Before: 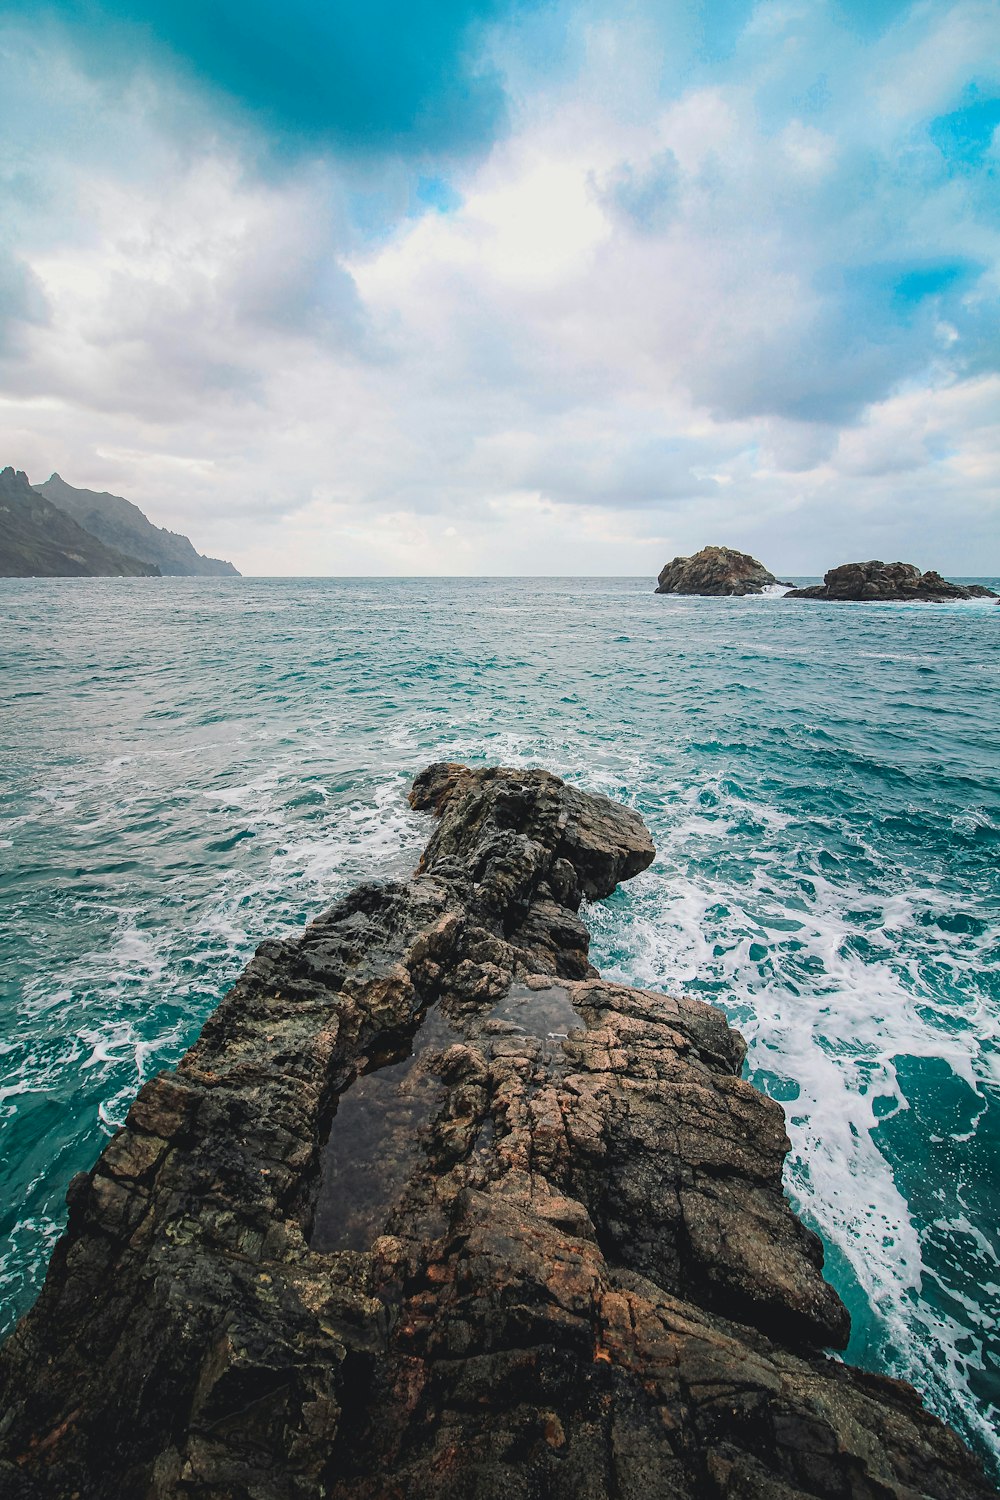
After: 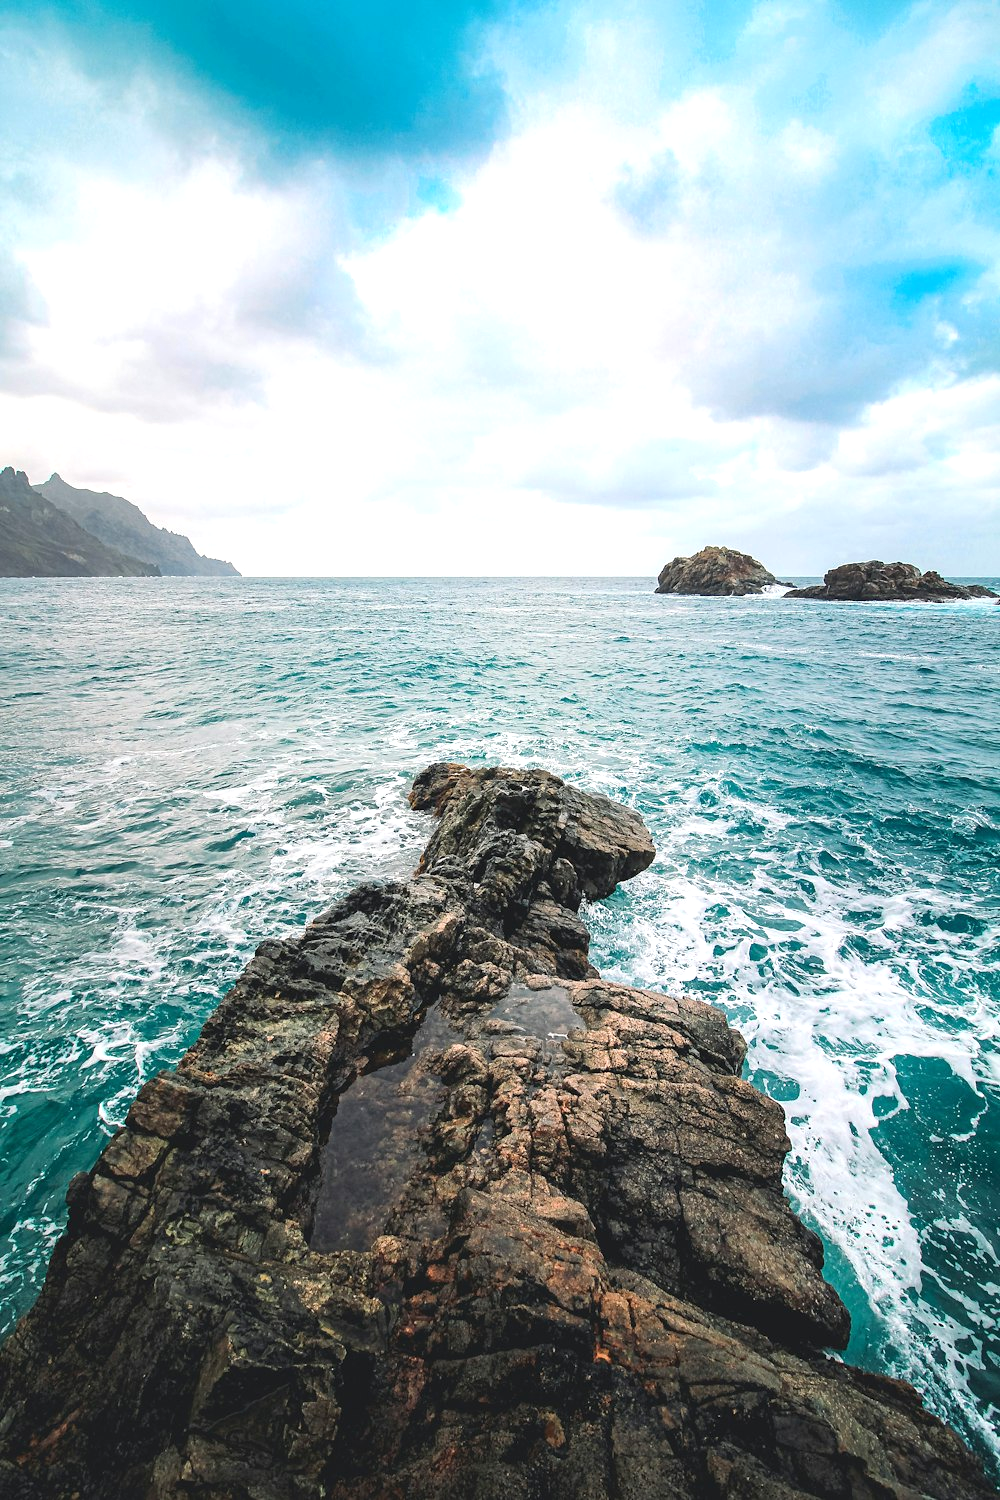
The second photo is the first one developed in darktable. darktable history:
exposure: exposure 0.607 EV, compensate highlight preservation false
